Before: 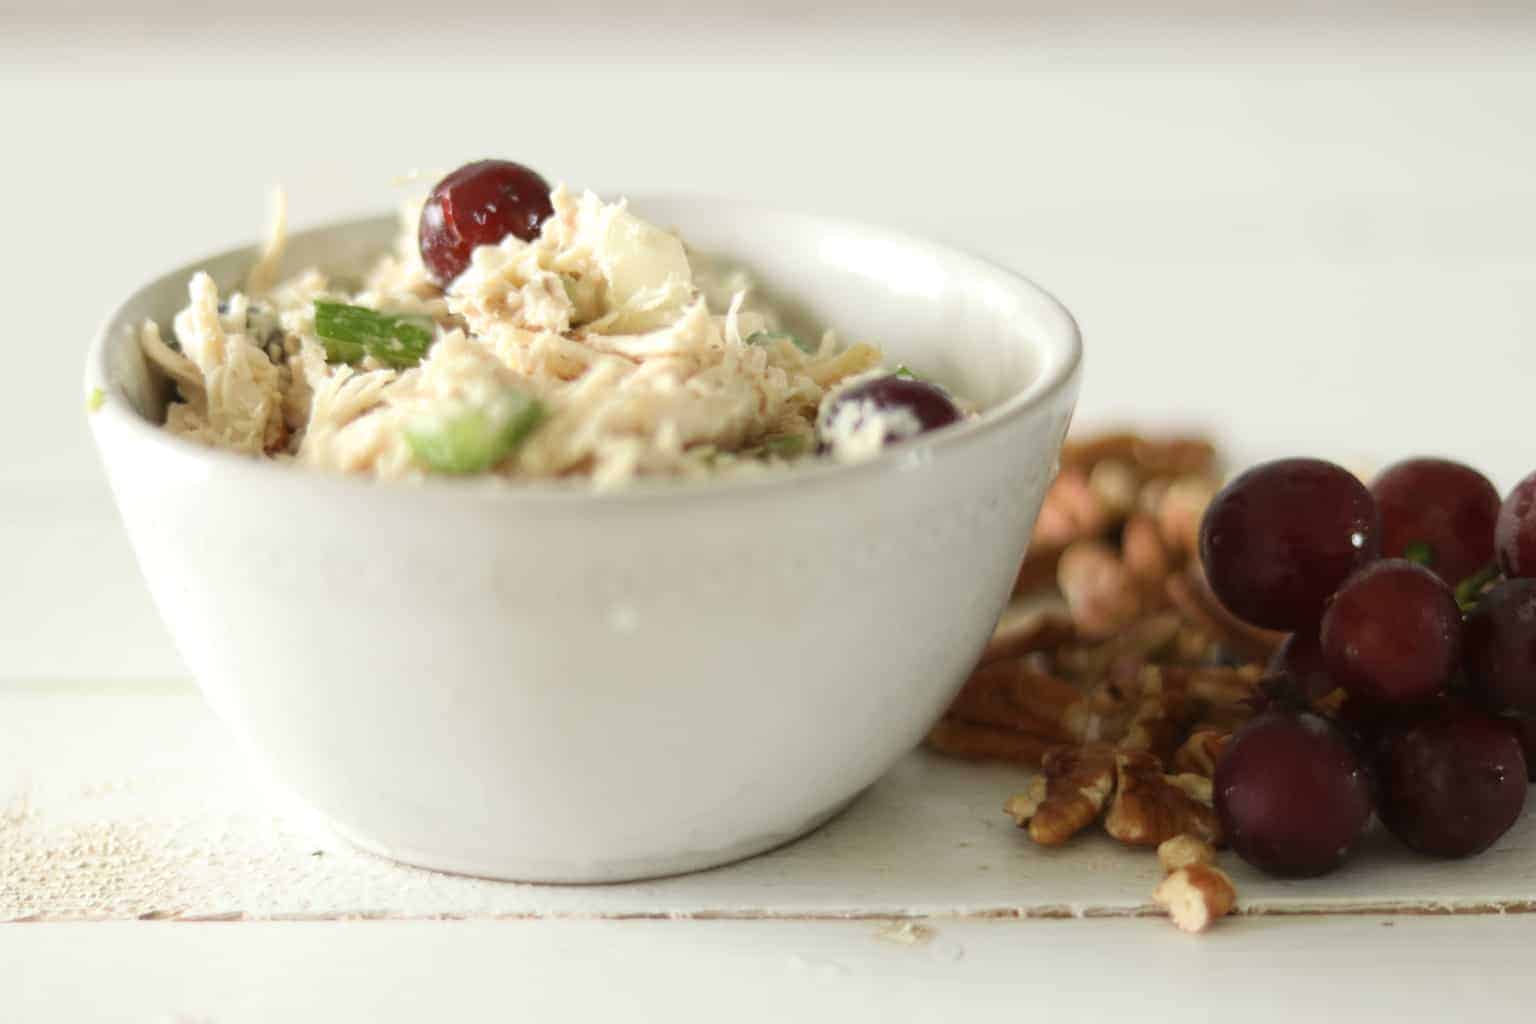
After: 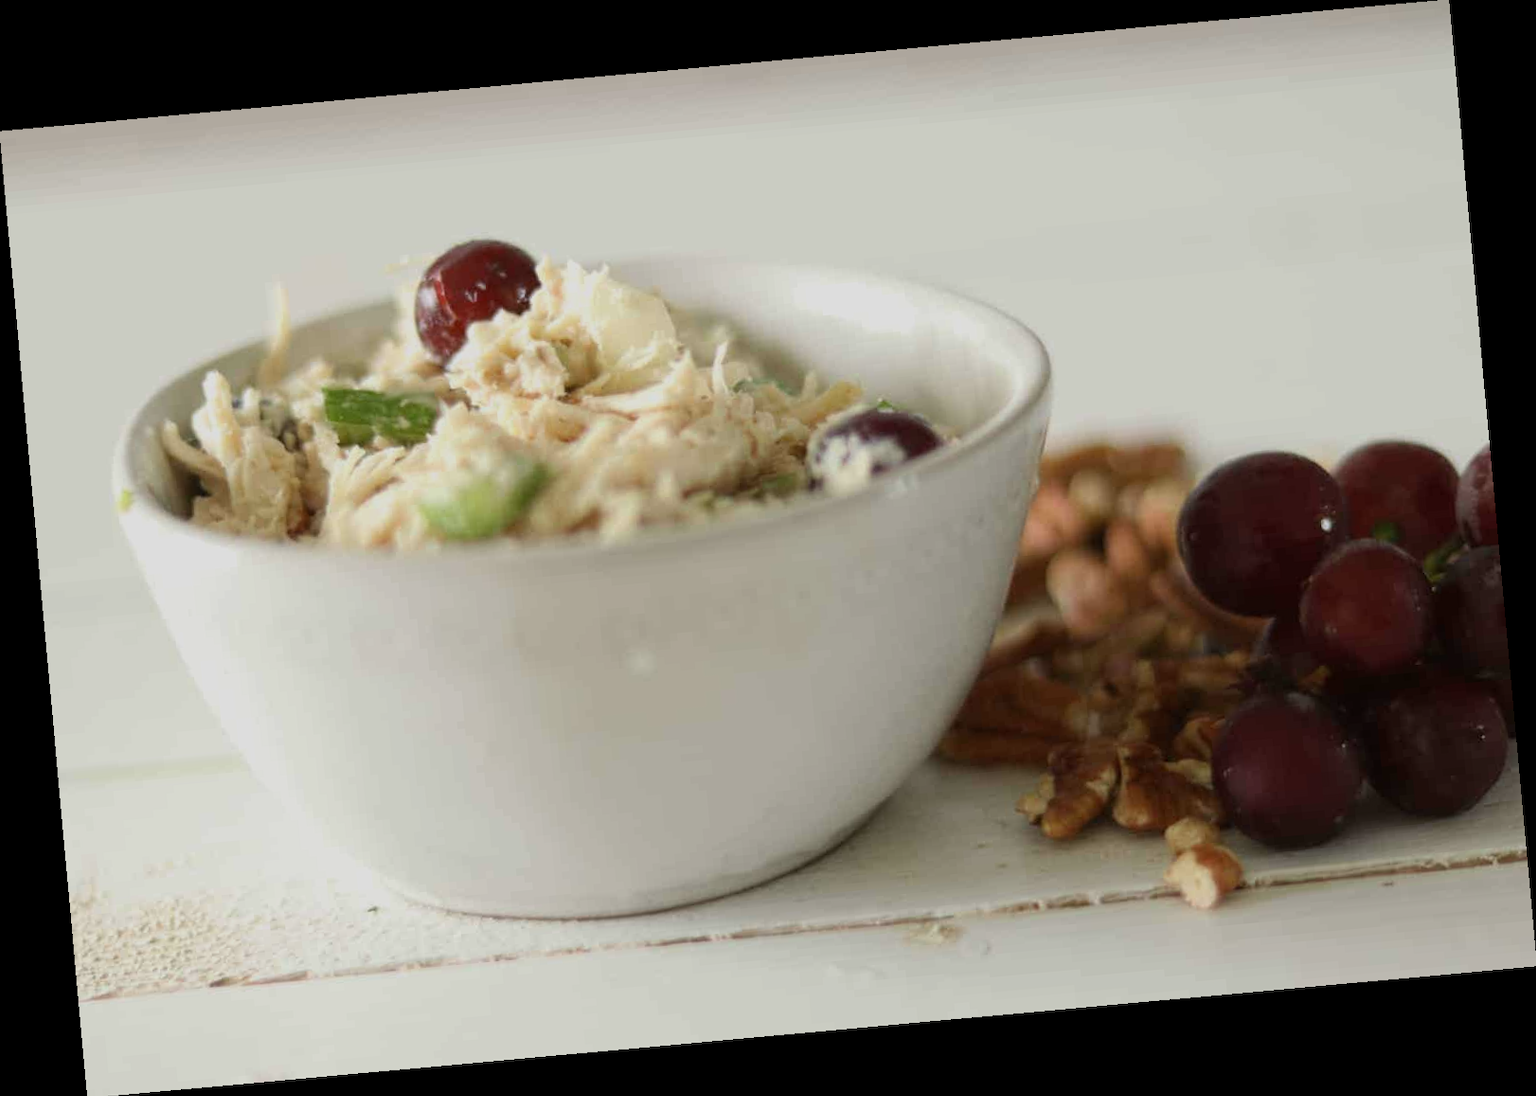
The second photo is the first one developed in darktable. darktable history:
exposure: exposure -0.462 EV, compensate highlight preservation false
rotate and perspective: rotation -5.2°, automatic cropping off
